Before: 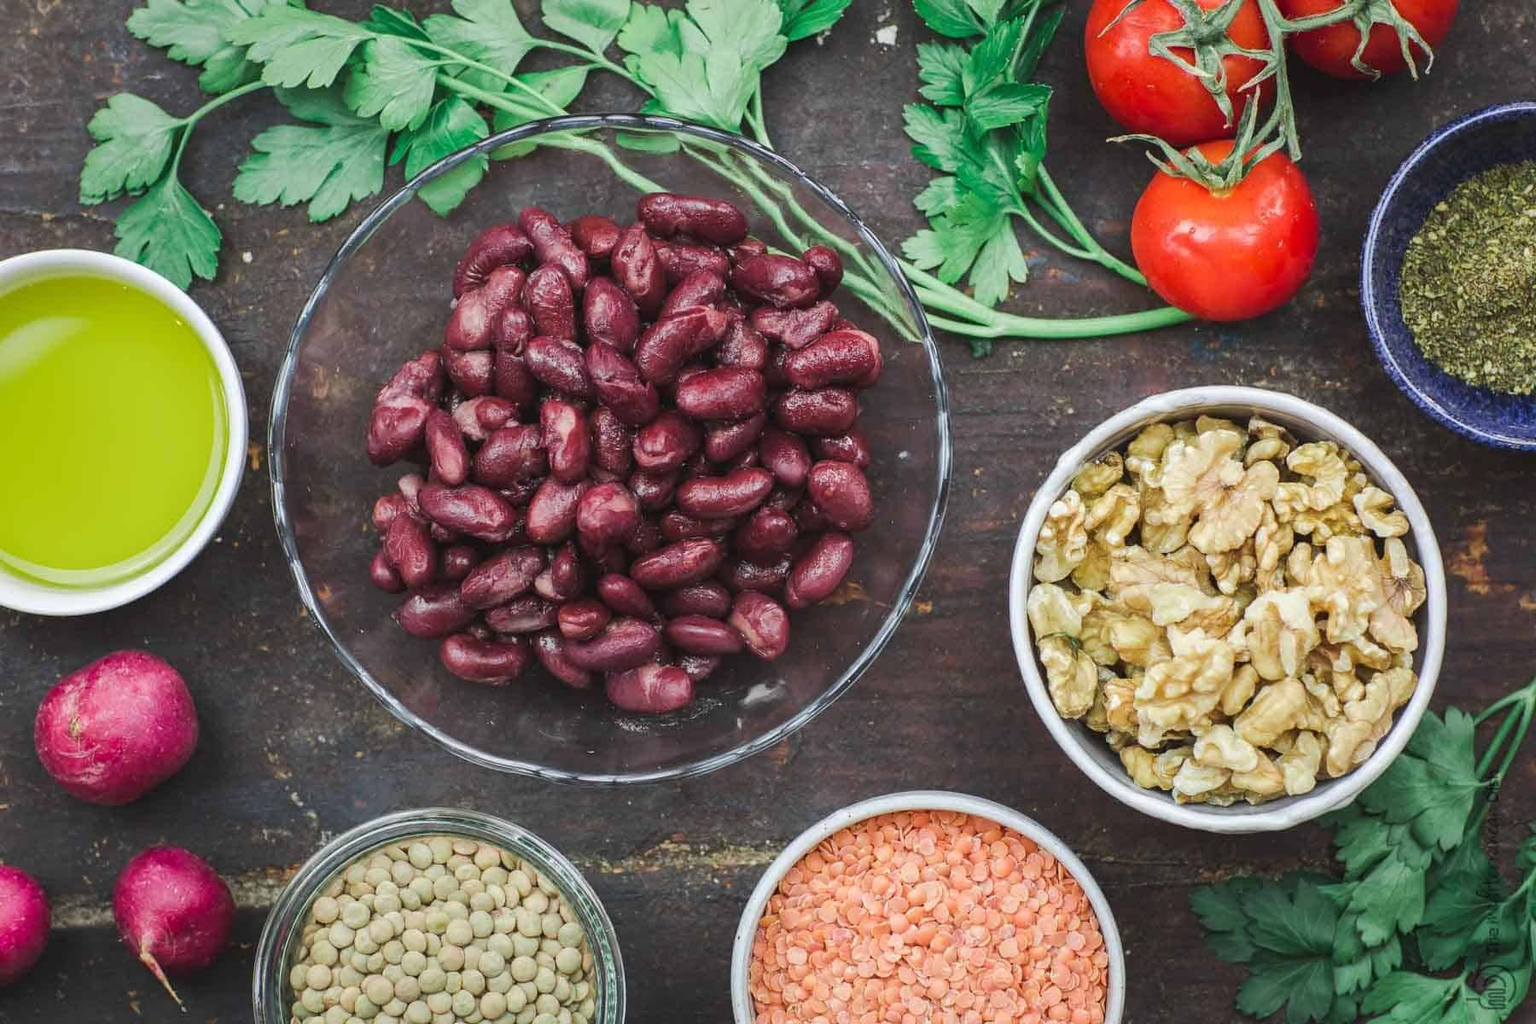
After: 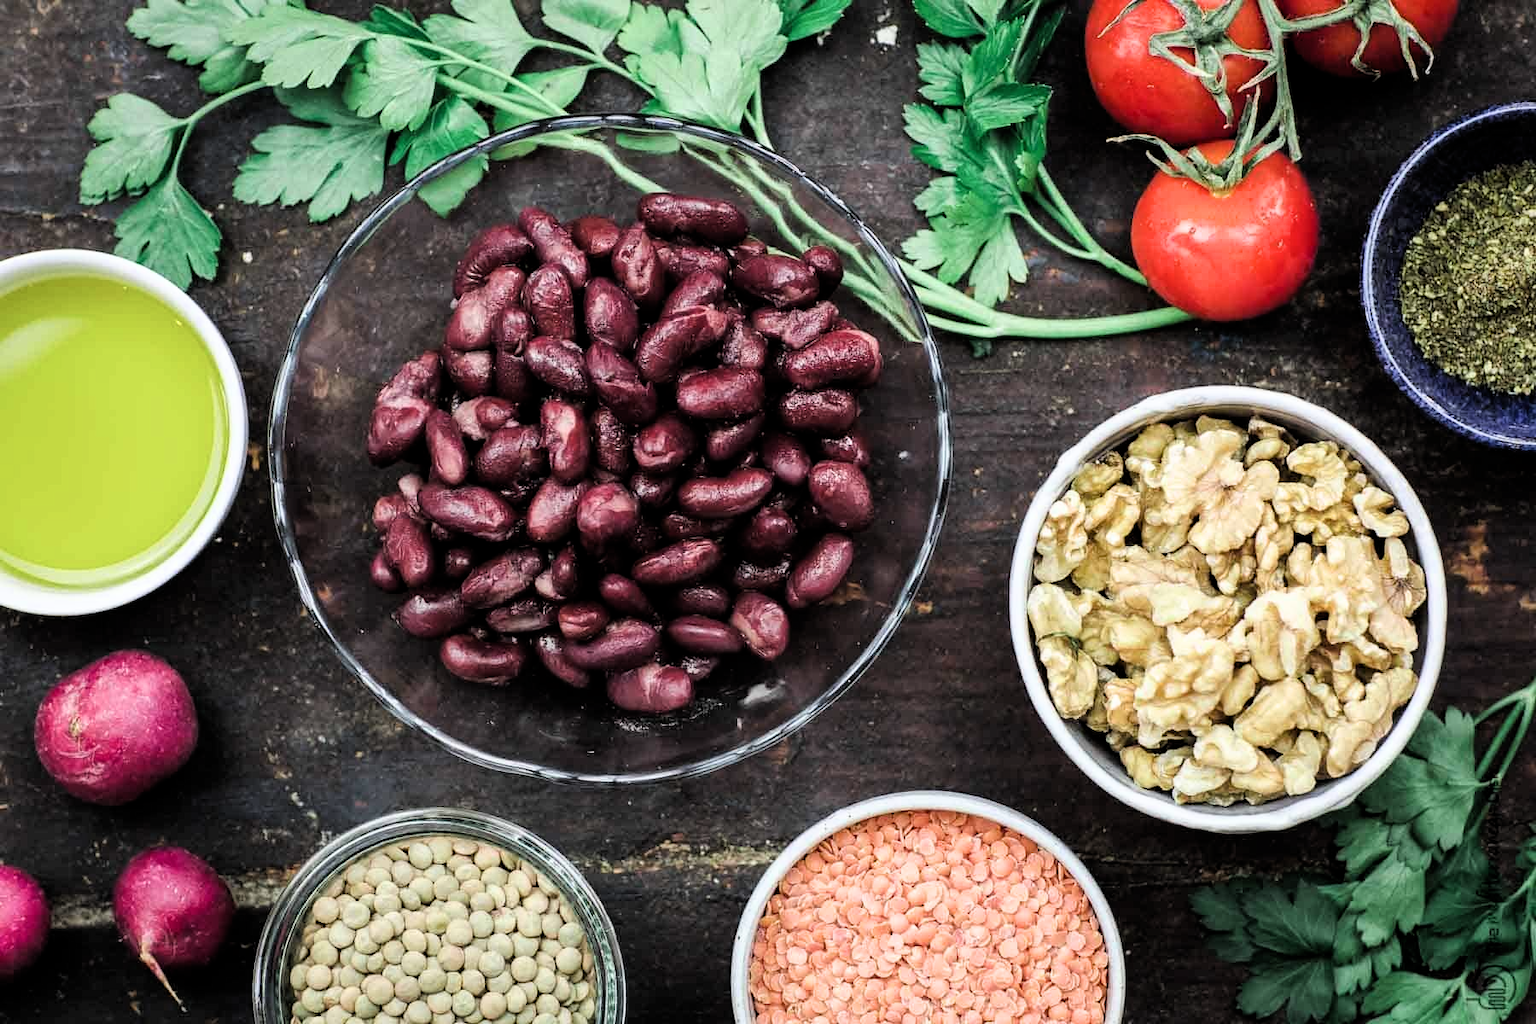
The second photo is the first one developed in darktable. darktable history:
filmic rgb: black relative exposure -5.54 EV, white relative exposure 2.52 EV, threshold 3.01 EV, target black luminance 0%, hardness 4.53, latitude 67.23%, contrast 1.457, shadows ↔ highlights balance -4.14%, enable highlight reconstruction true
